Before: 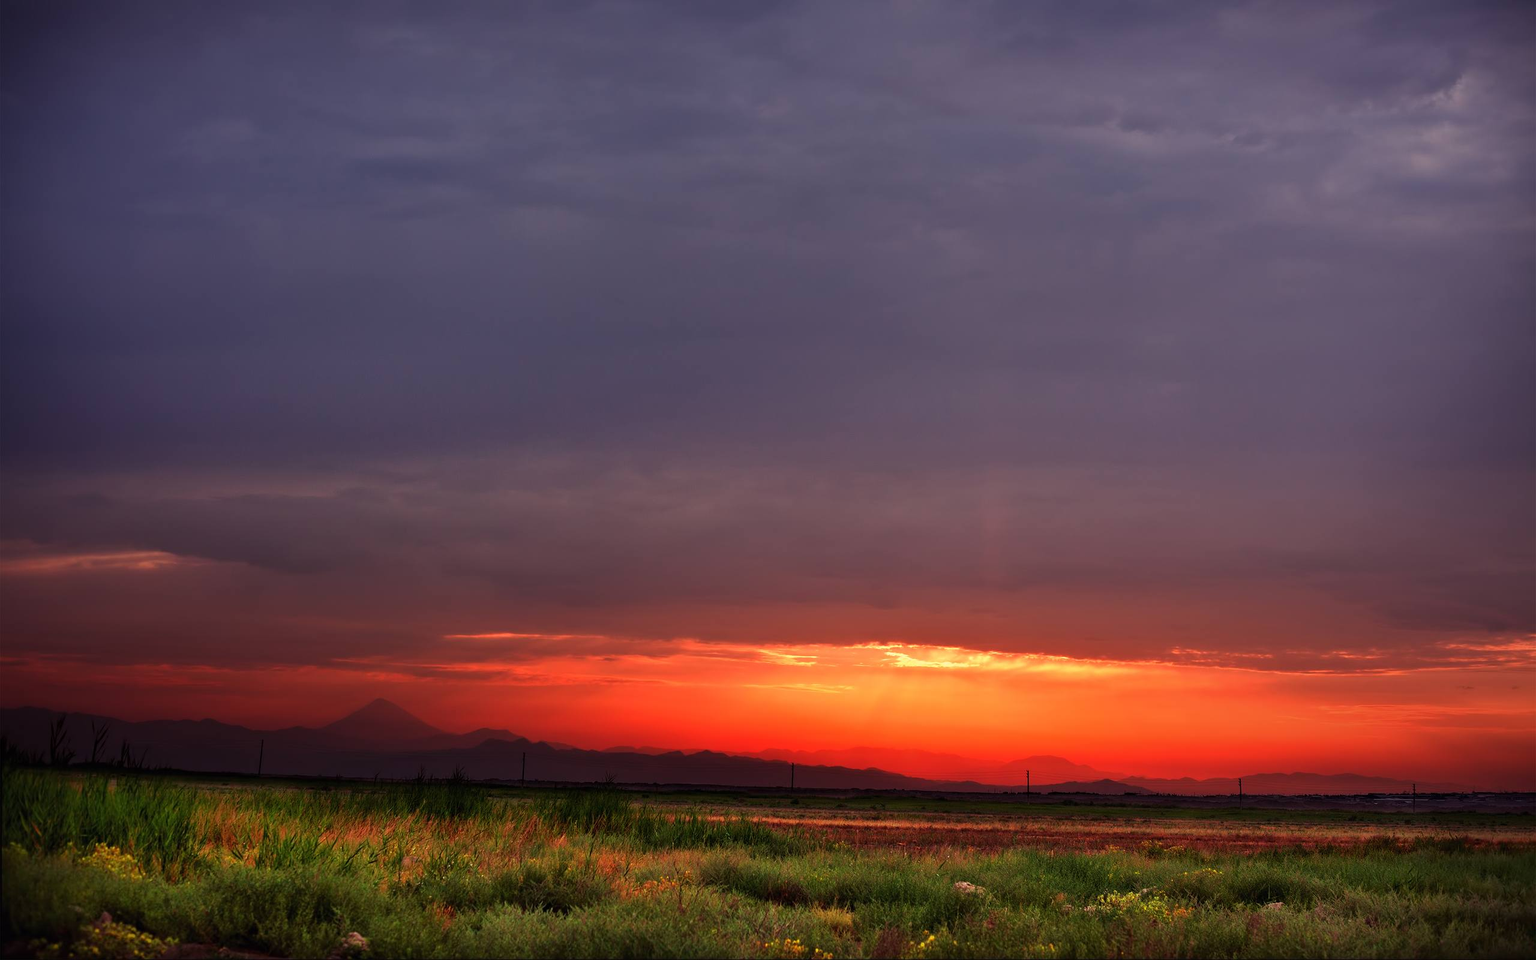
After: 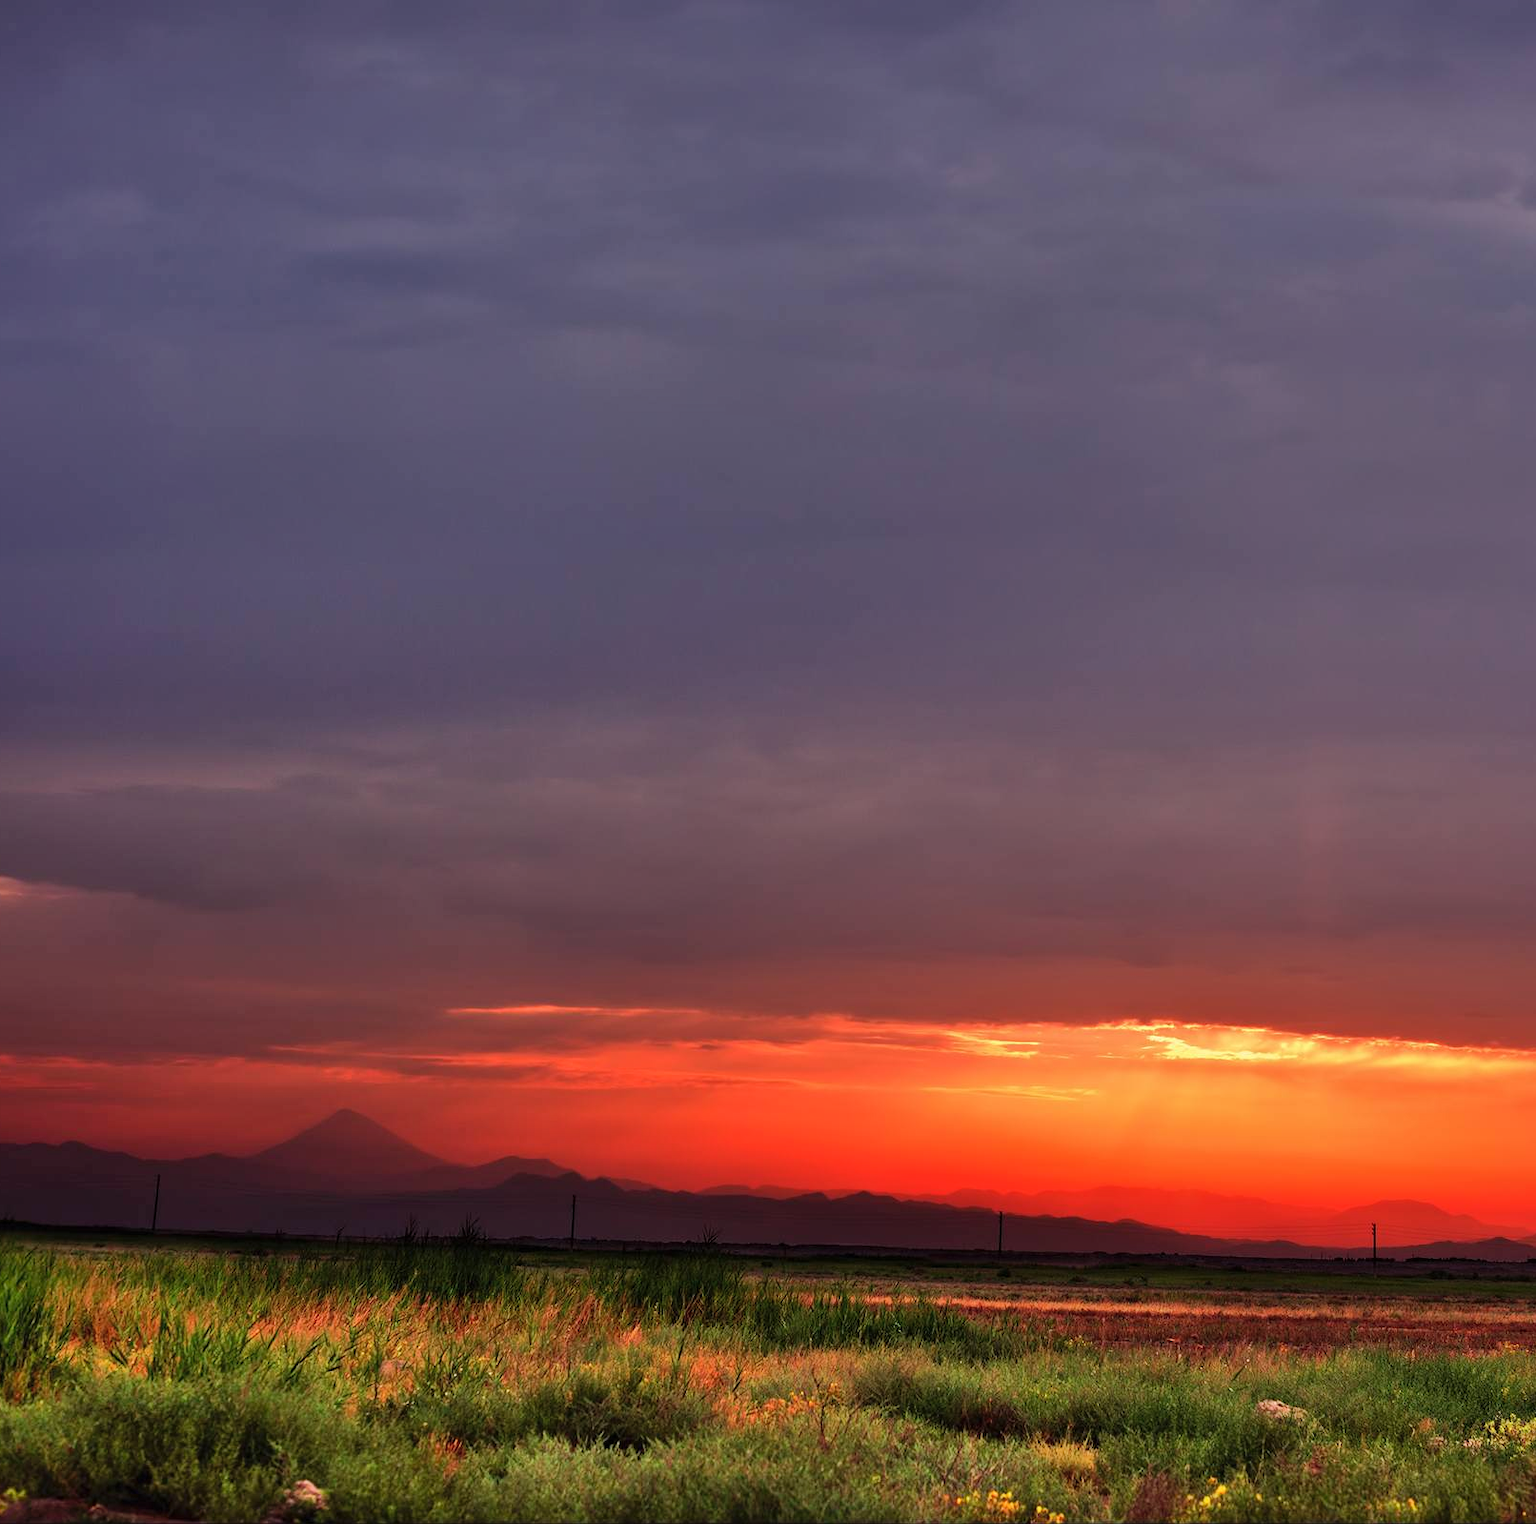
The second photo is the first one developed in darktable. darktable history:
sharpen: radius 2.854, amount 0.857, threshold 47.166
crop: left 10.596%, right 26.415%
shadows and highlights: low approximation 0.01, soften with gaussian
